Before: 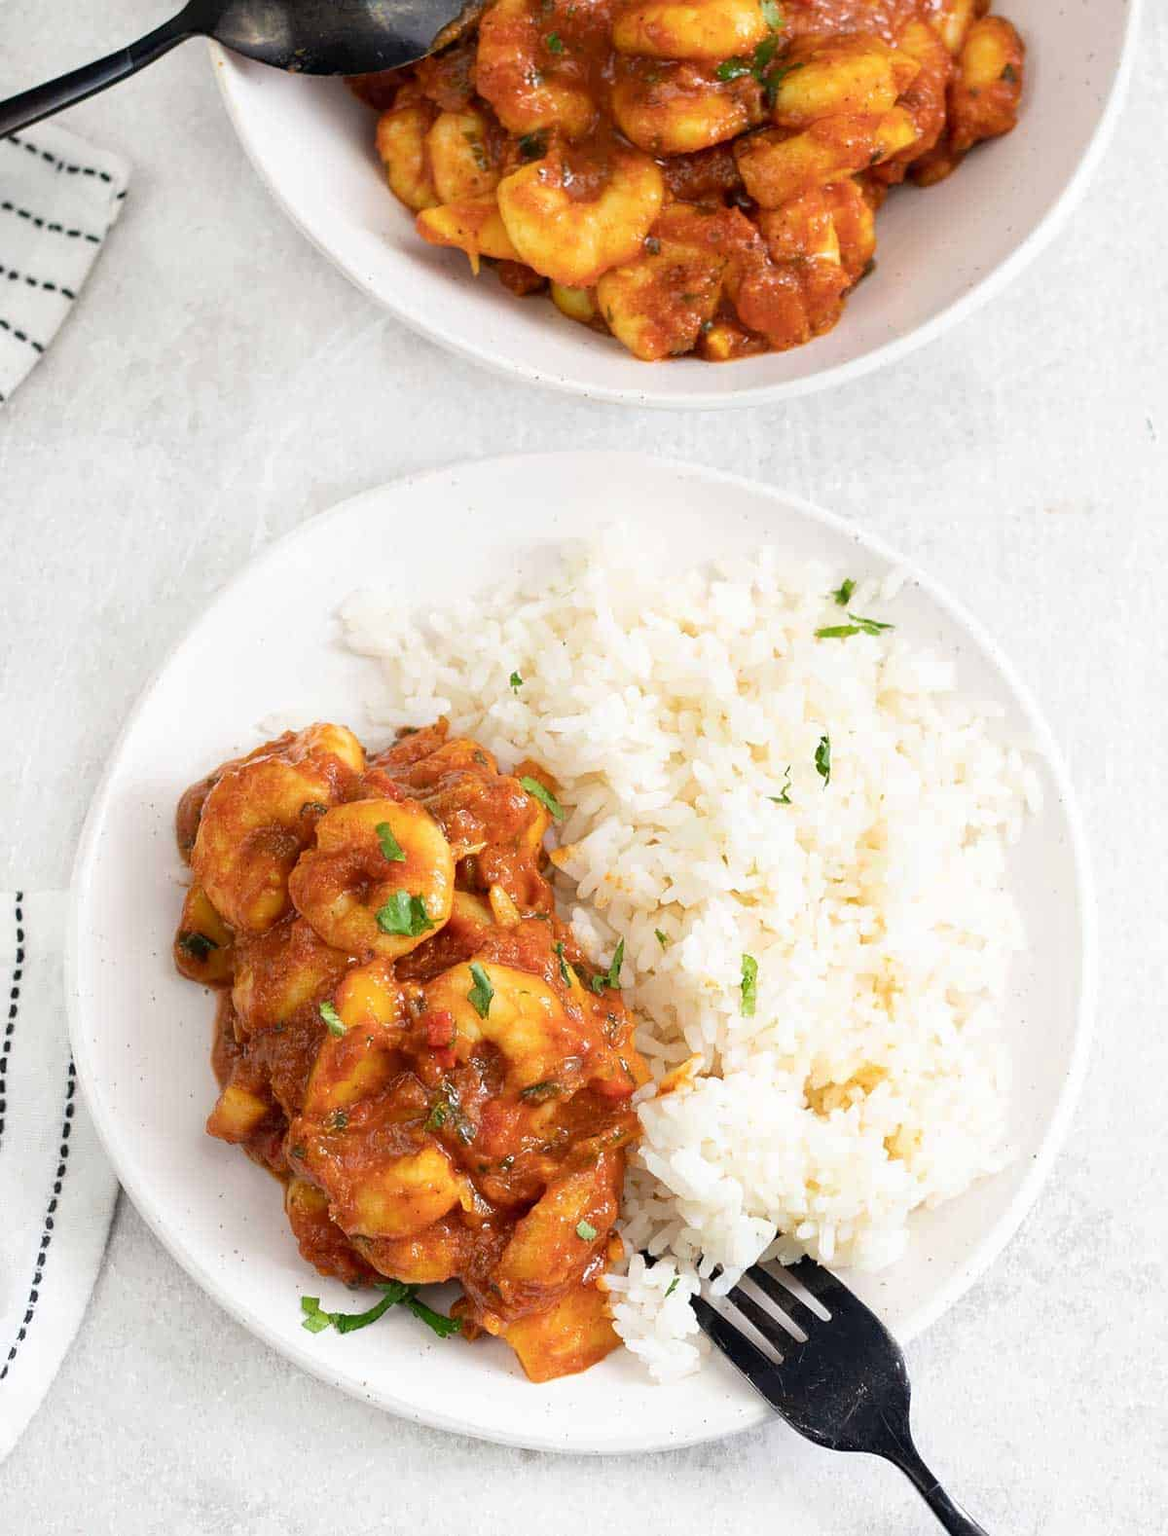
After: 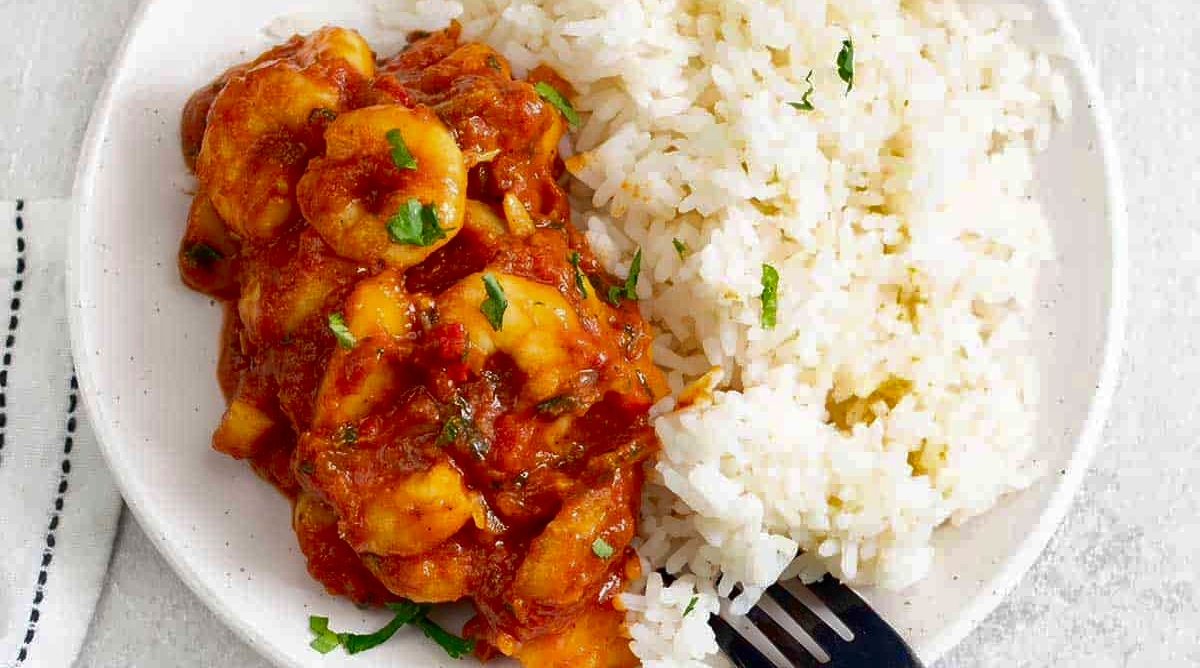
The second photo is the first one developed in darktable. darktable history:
crop: top 45.422%, bottom 12.223%
shadows and highlights: on, module defaults
contrast brightness saturation: contrast 0.126, brightness -0.232, saturation 0.145
